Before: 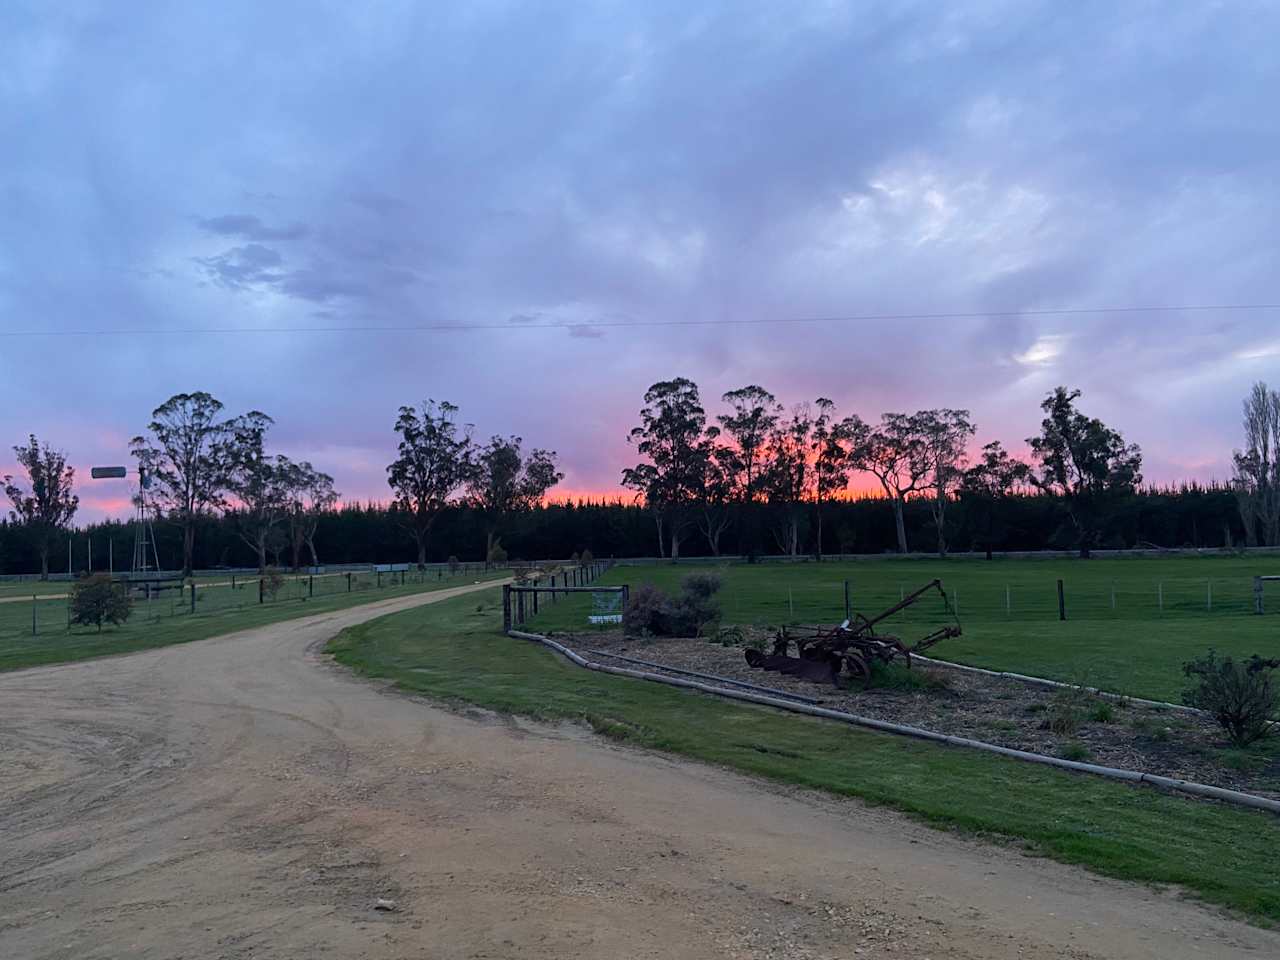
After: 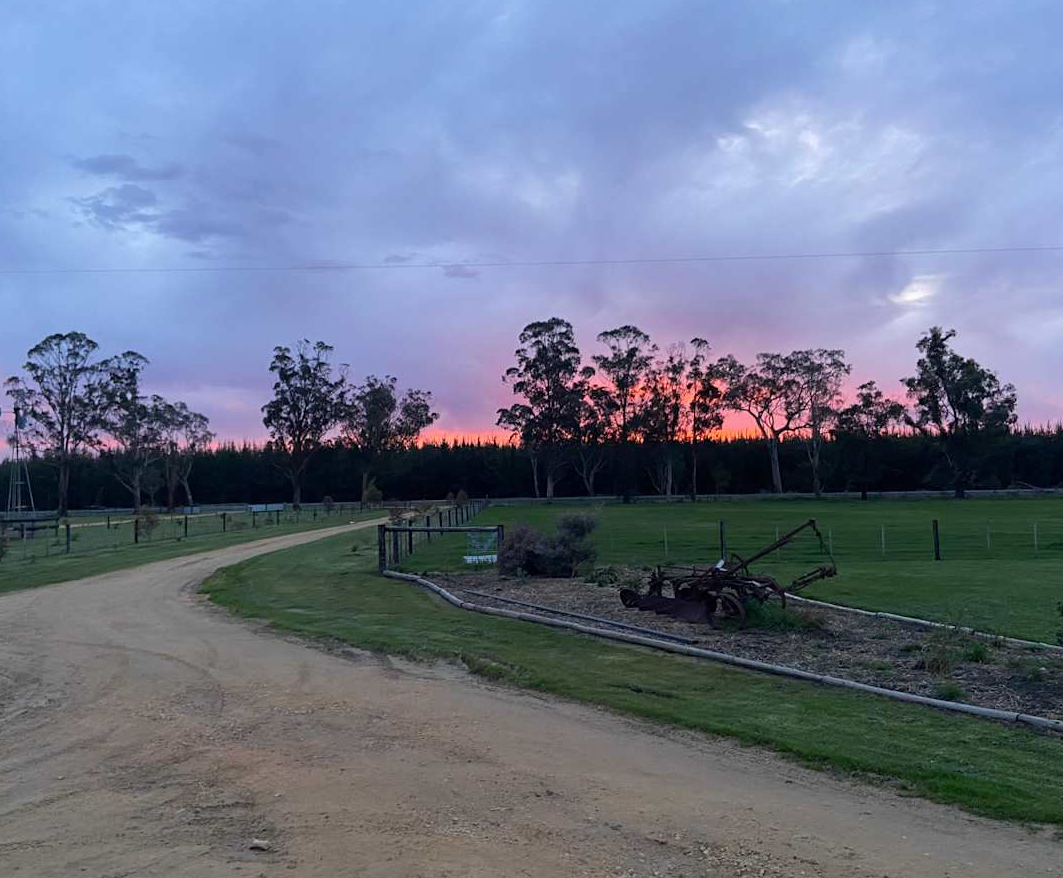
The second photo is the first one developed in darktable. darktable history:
crop: left 9.797%, top 6.302%, right 7.081%, bottom 2.155%
